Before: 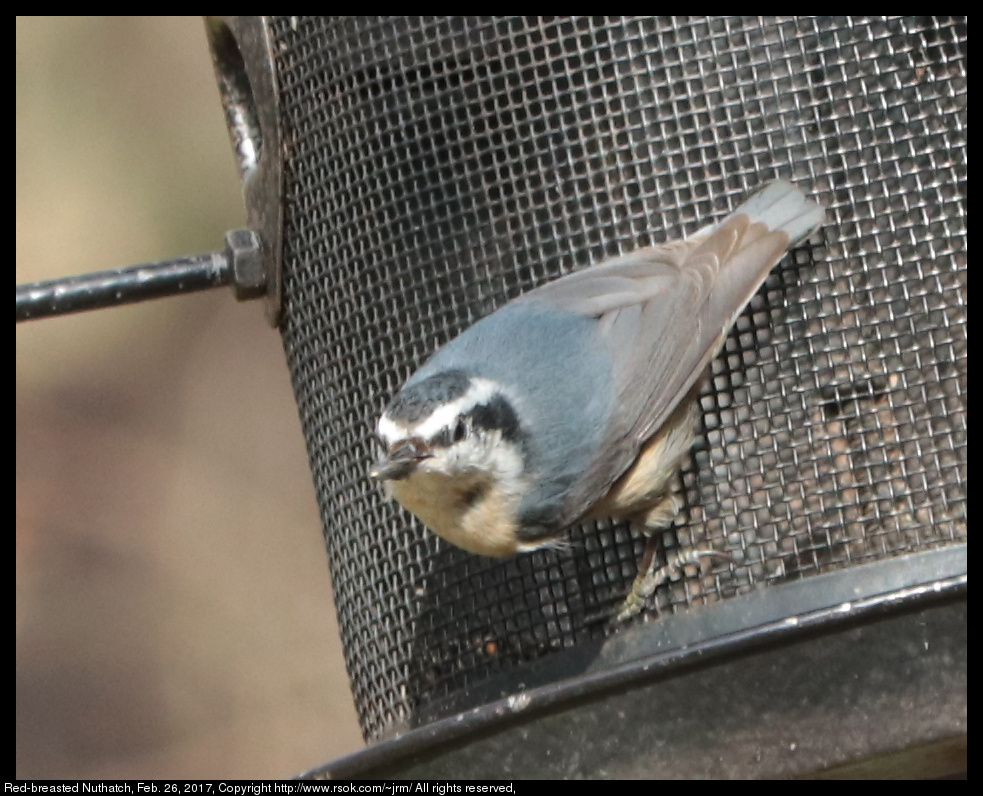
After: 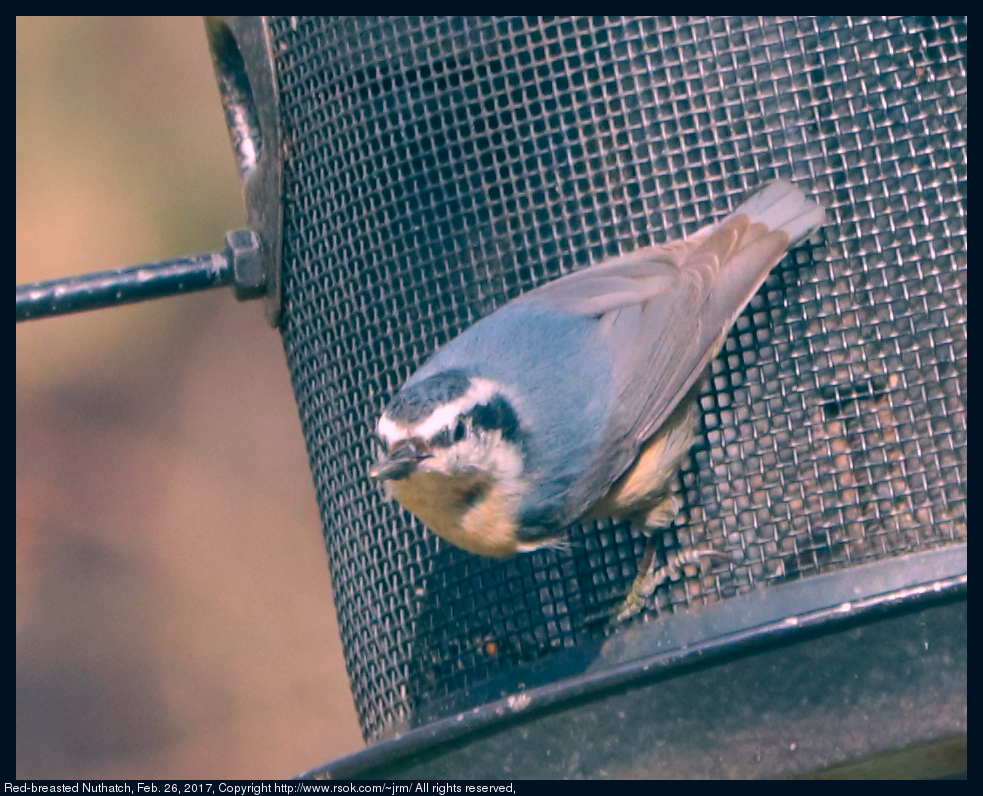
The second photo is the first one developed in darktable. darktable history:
shadows and highlights: on, module defaults
color correction: highlights a* 16.47, highlights b* 0.222, shadows a* -14.84, shadows b* -13.83, saturation 1.48
